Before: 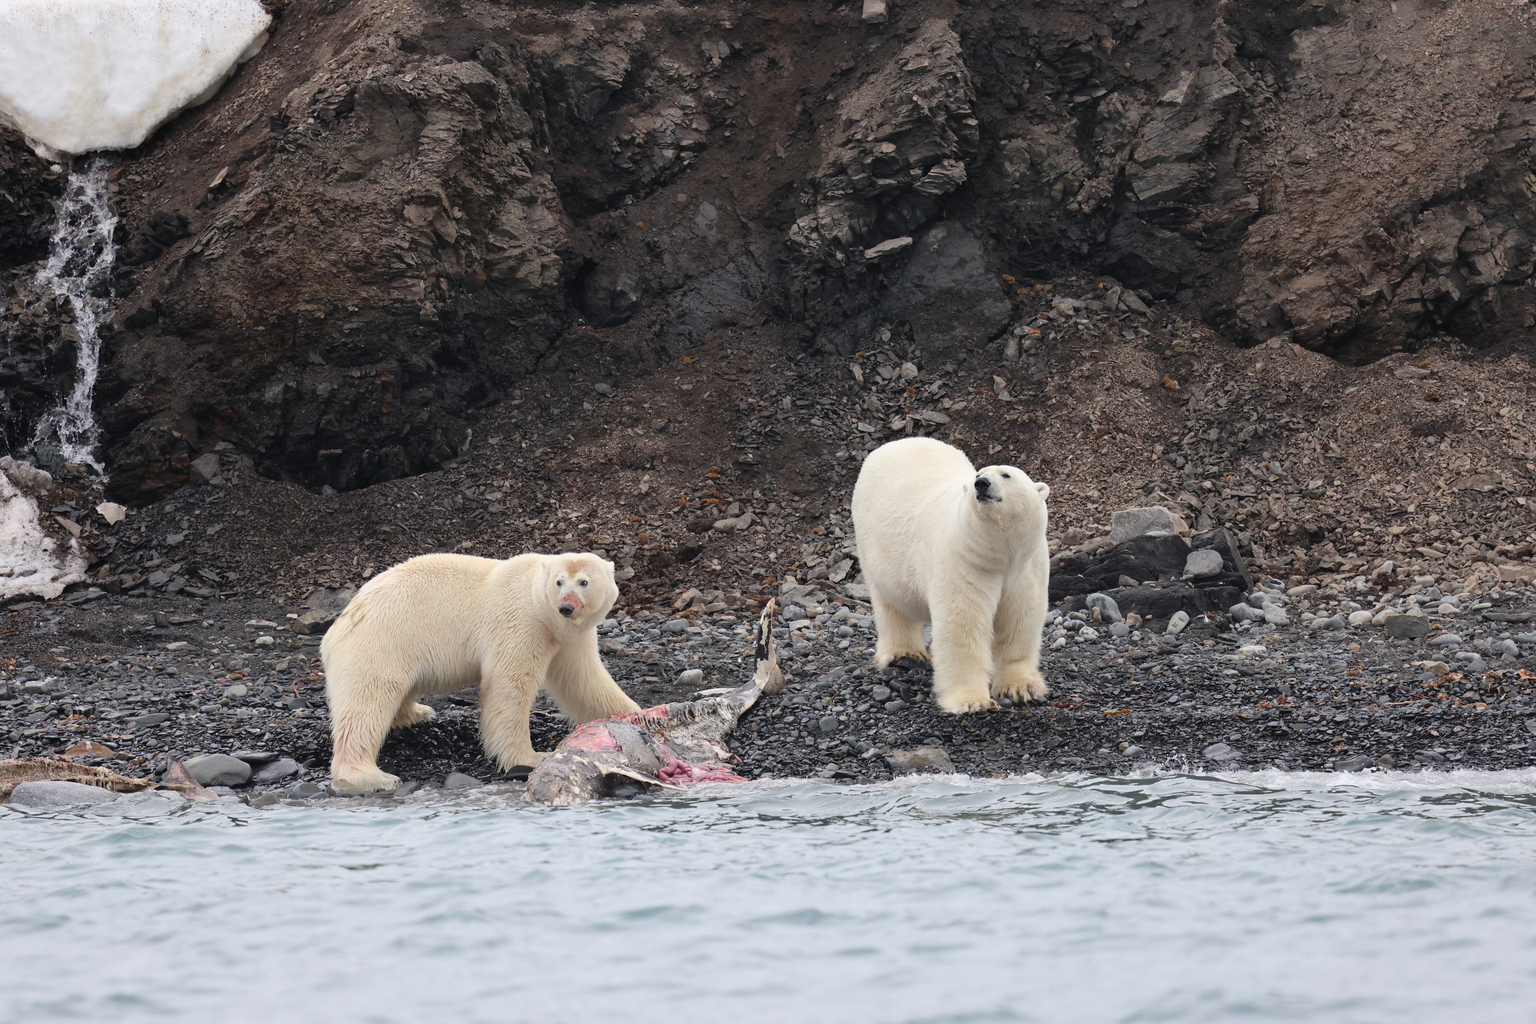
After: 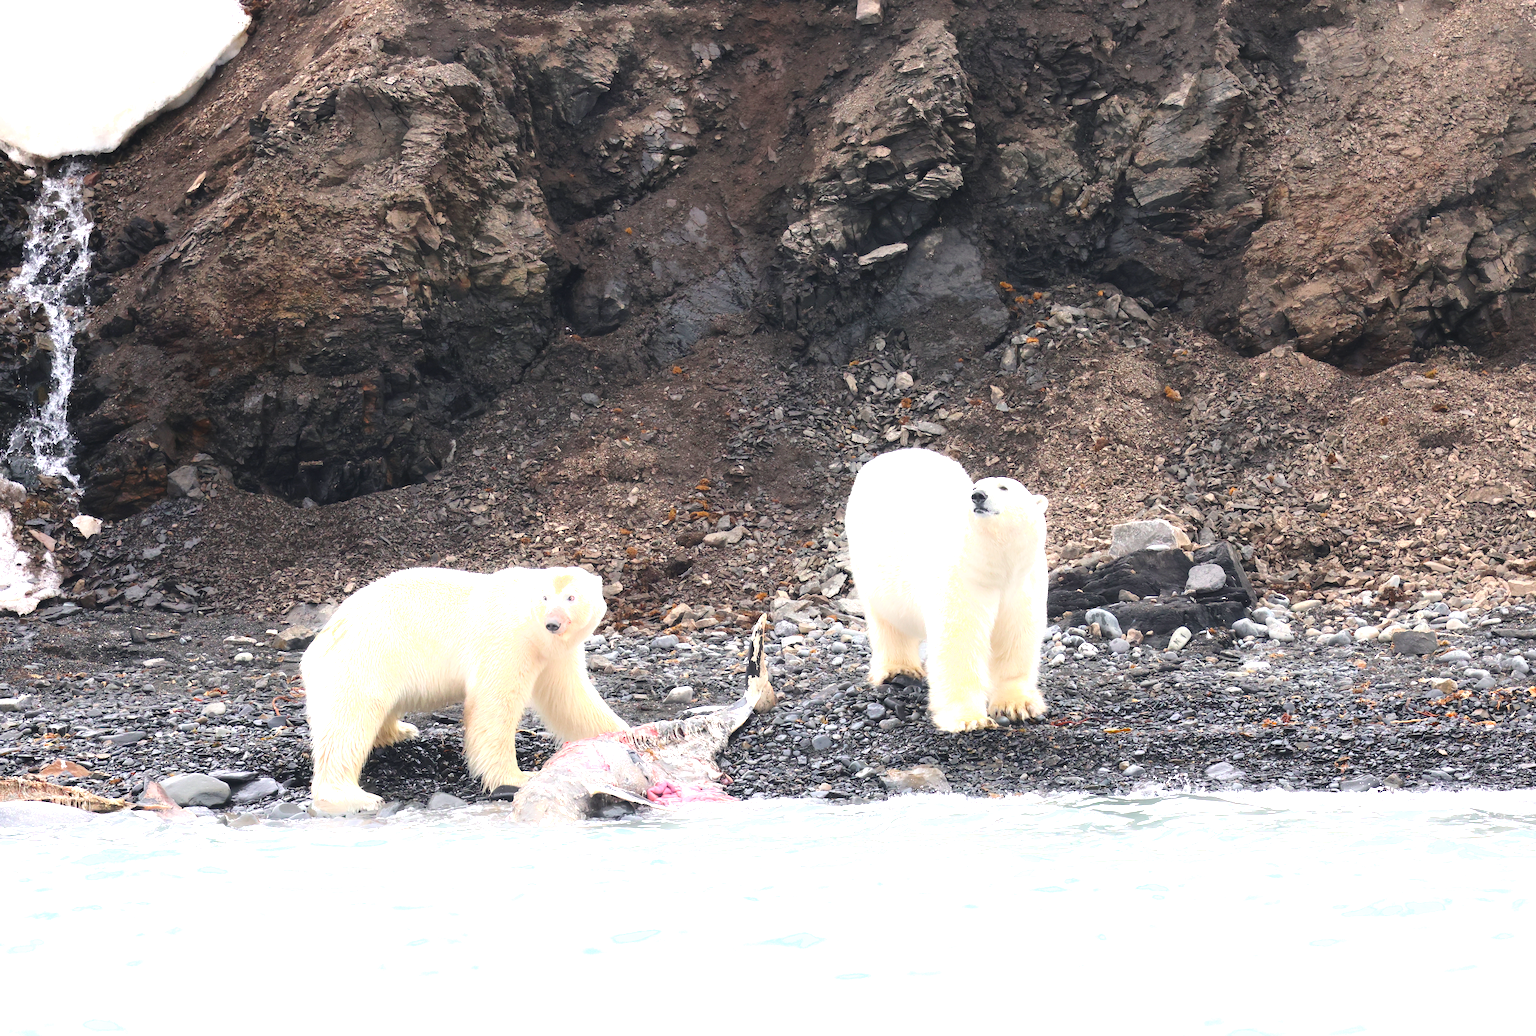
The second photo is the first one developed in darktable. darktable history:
exposure: black level correction 0, exposure 1.2 EV, compensate highlight preservation false
crop and rotate: left 1.774%, right 0.633%, bottom 1.28%
color balance rgb: linear chroma grading › global chroma 8.33%, perceptual saturation grading › global saturation 18.52%, global vibrance 7.87%
shadows and highlights: shadows -24.28, highlights 49.77, soften with gaussian
